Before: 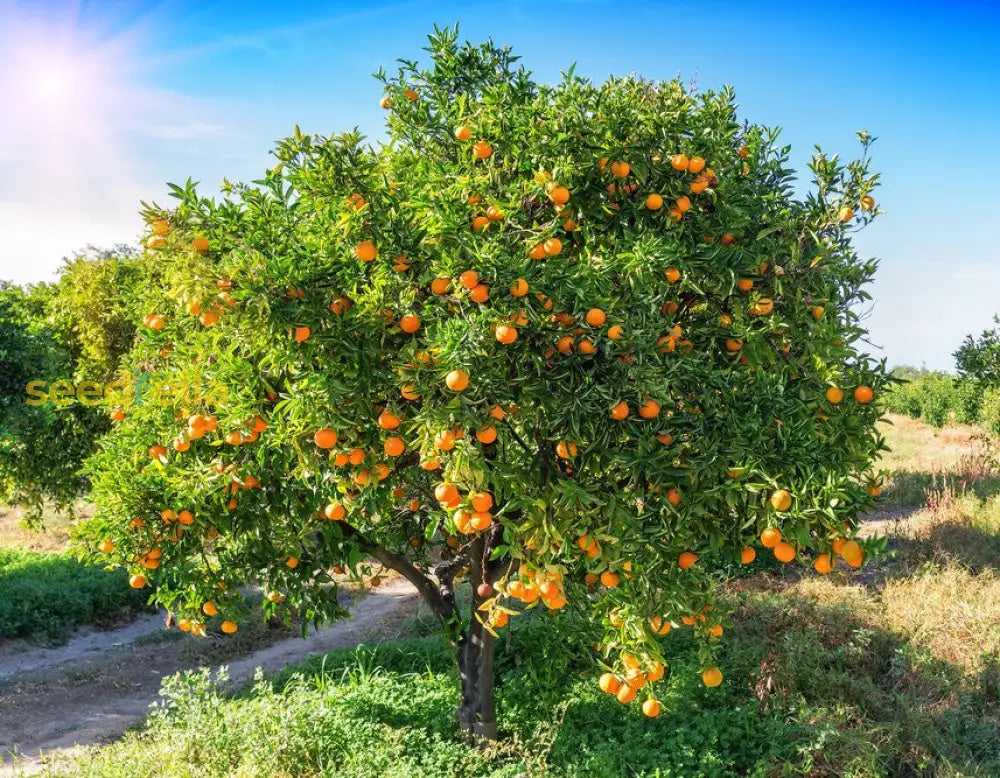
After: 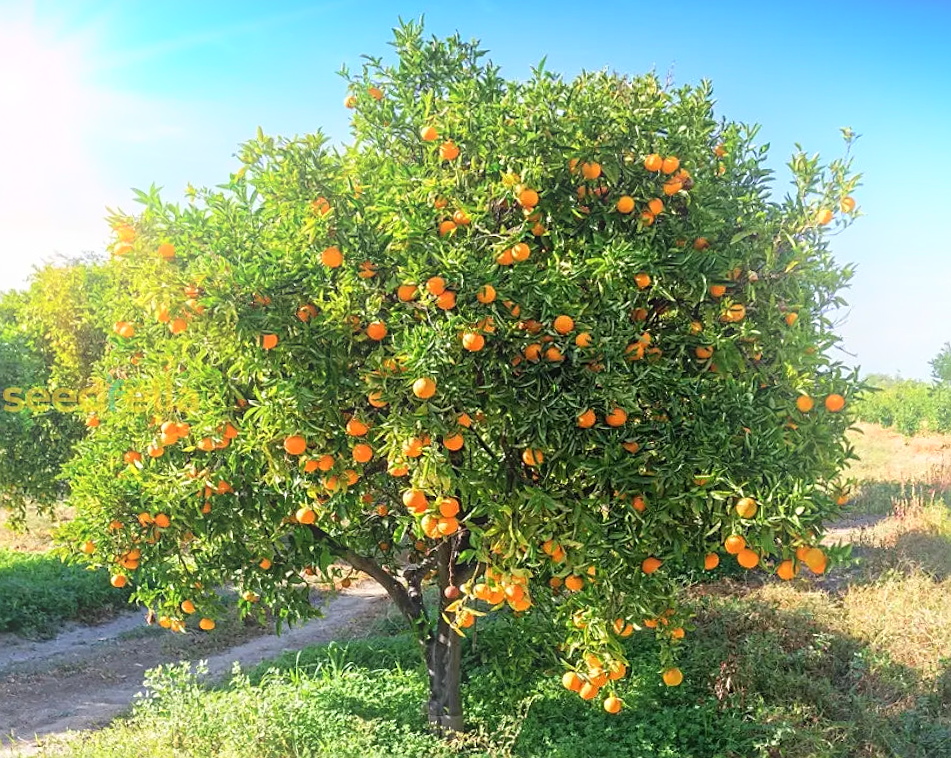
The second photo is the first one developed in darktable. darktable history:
sharpen: on, module defaults
rotate and perspective: rotation 0.074°, lens shift (vertical) 0.096, lens shift (horizontal) -0.041, crop left 0.043, crop right 0.952, crop top 0.024, crop bottom 0.979
bloom: on, module defaults
